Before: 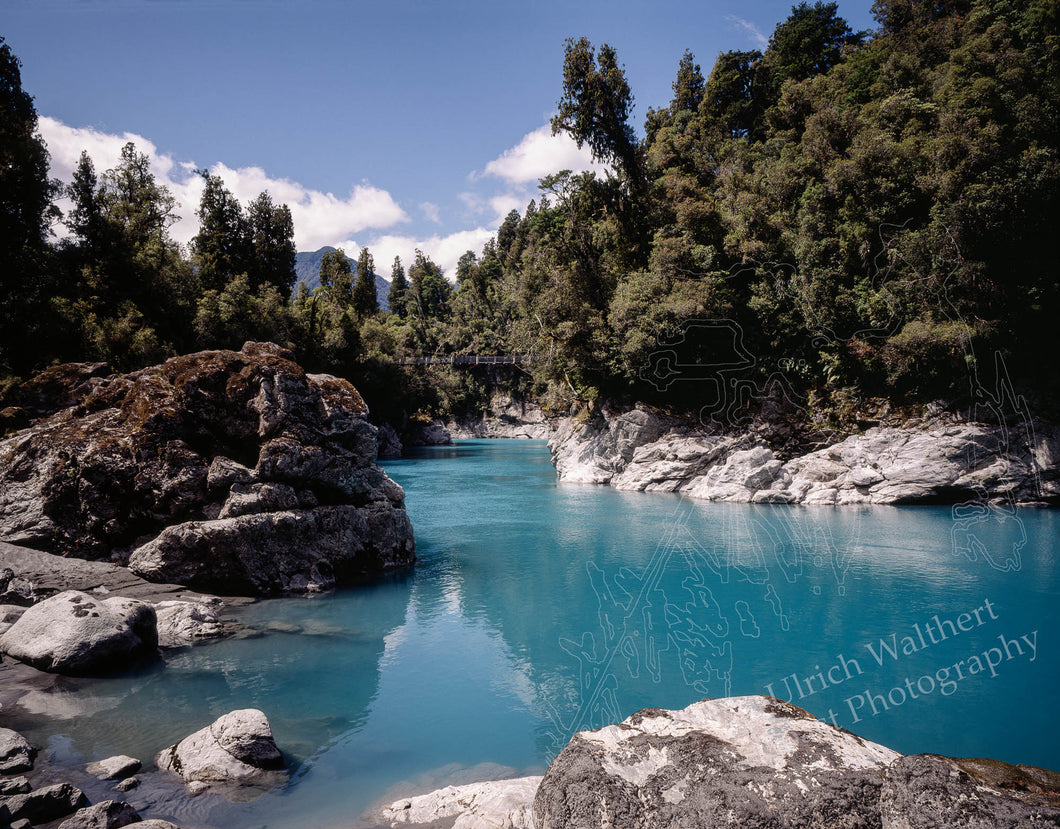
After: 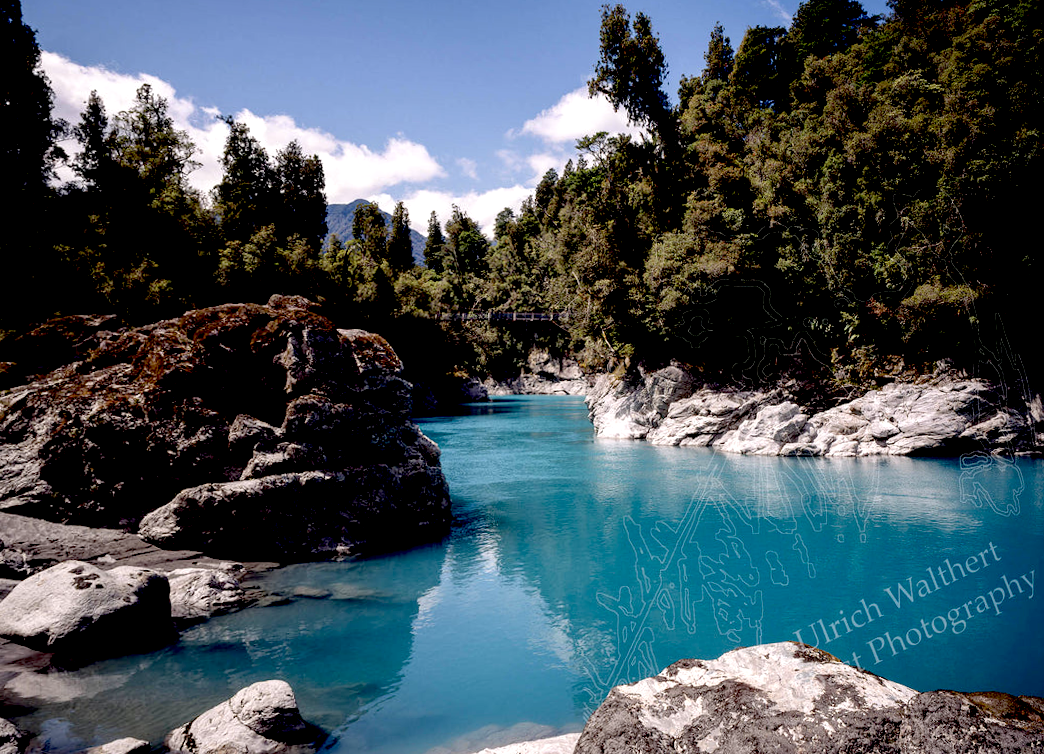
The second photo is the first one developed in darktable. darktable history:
exposure: black level correction 0.031, exposure 0.304 EV, compensate highlight preservation false
rotate and perspective: rotation -0.013°, lens shift (vertical) -0.027, lens shift (horizontal) 0.178, crop left 0.016, crop right 0.989, crop top 0.082, crop bottom 0.918
